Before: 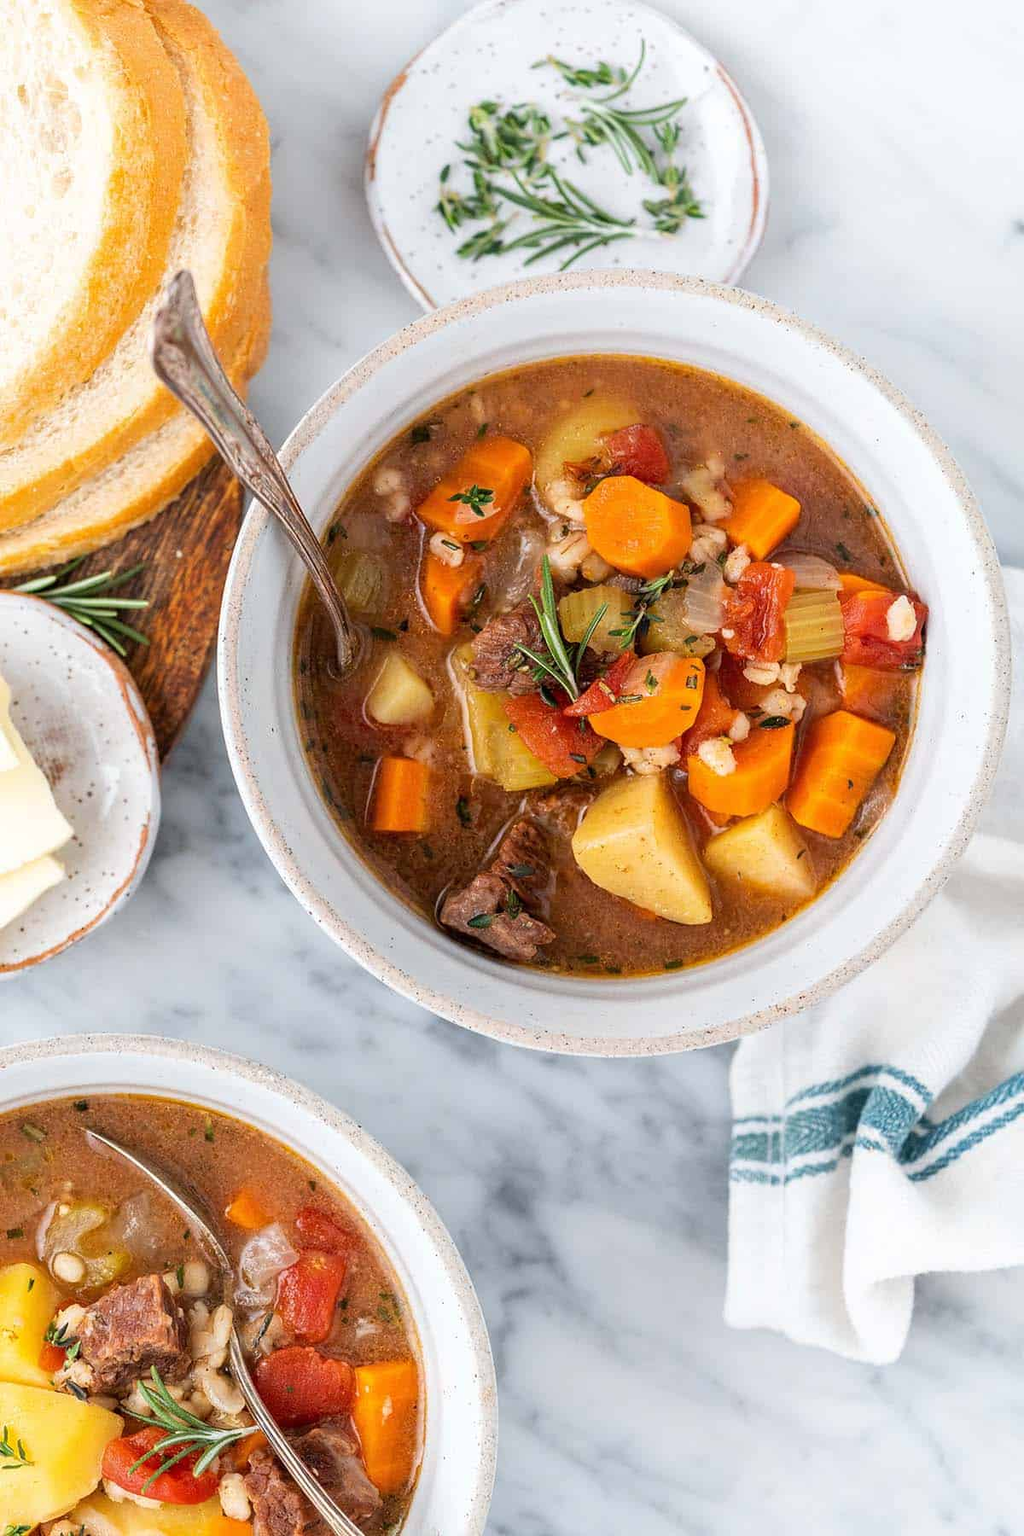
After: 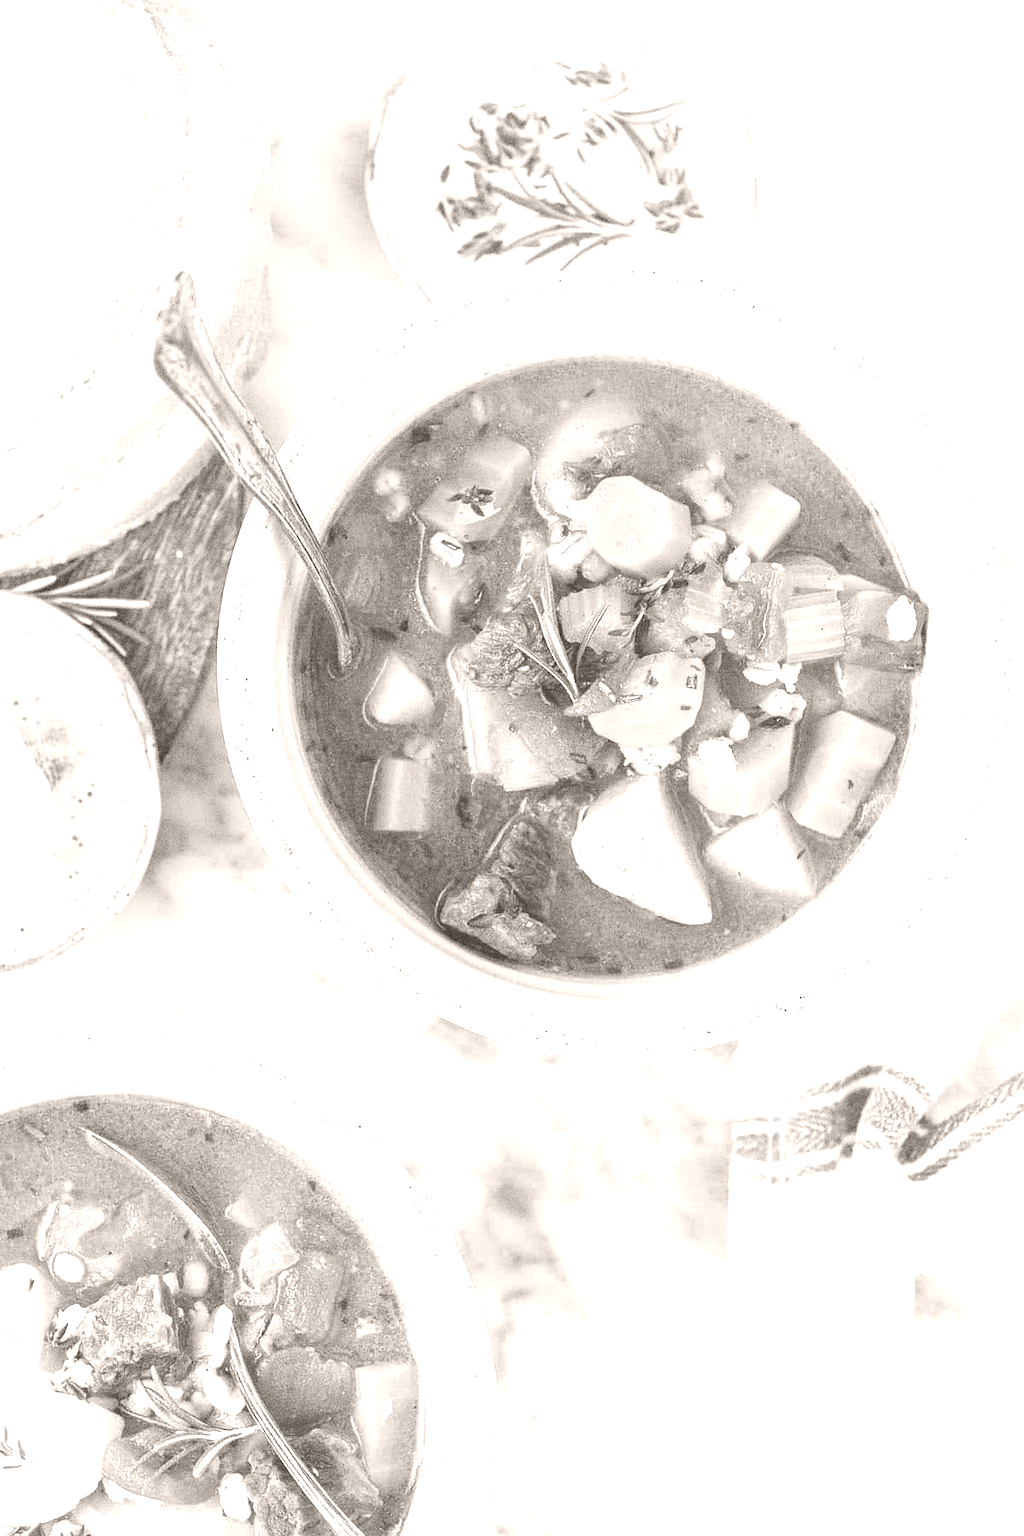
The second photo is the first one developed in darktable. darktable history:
haze removal: compatibility mode true, adaptive false
colorize: hue 34.49°, saturation 35.33%, source mix 100%, lightness 55%, version 1
grain: strength 49.07%
